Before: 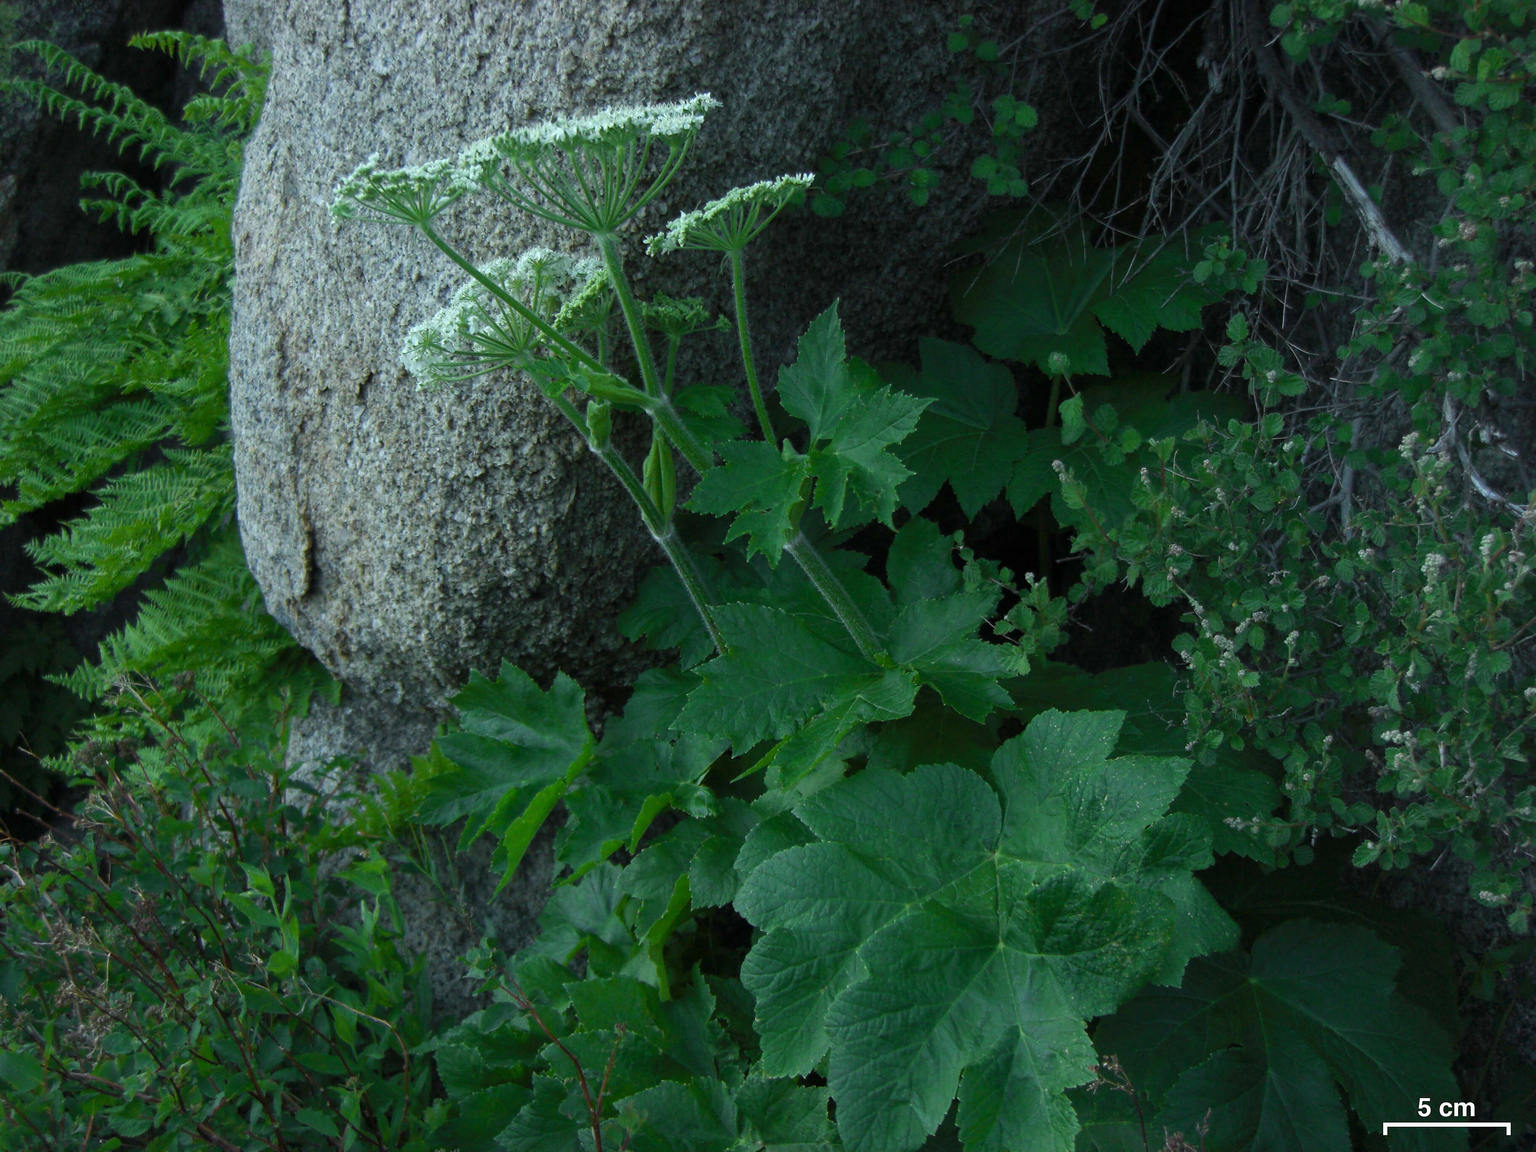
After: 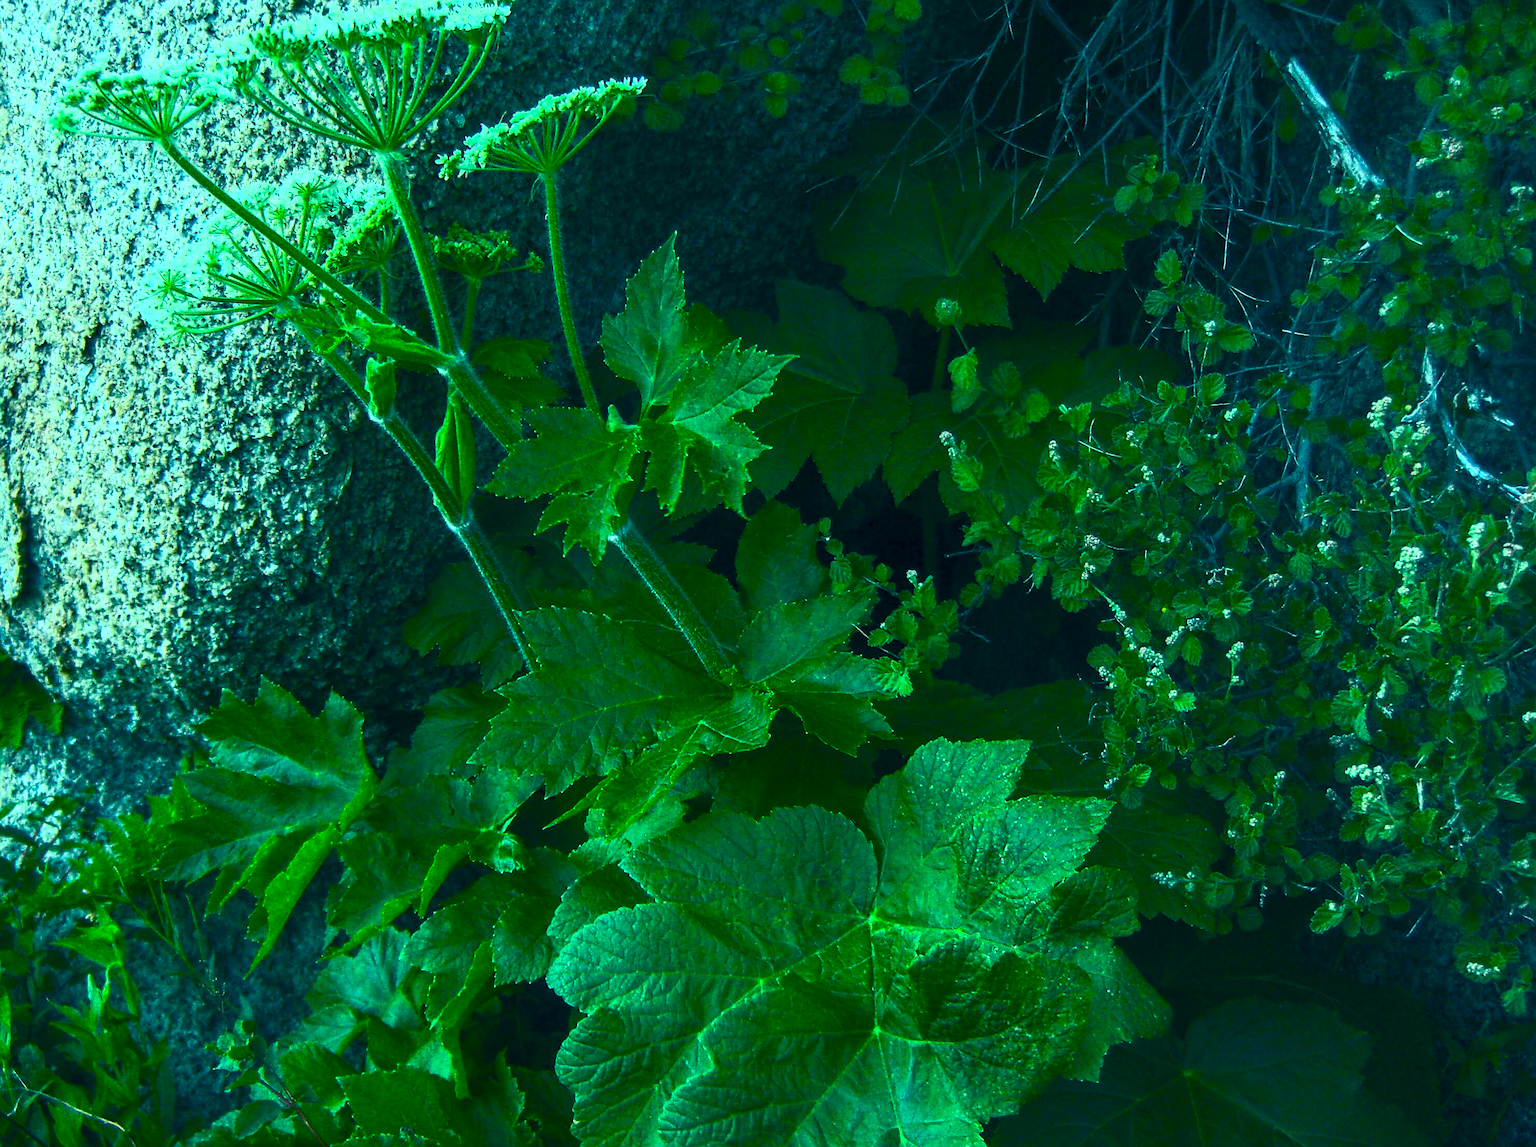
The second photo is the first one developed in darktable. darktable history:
contrast brightness saturation: contrast 0.838, brightness 0.582, saturation 0.607
crop: left 18.915%, top 9.618%, right 0.001%, bottom 9.576%
color balance rgb: power › hue 72.87°, linear chroma grading › global chroma 24.492%, perceptual saturation grading › global saturation 0.789%, global vibrance 20%
sharpen: on, module defaults
color correction: highlights a* -19.66, highlights b* 9.8, shadows a* -20.1, shadows b* -11.54
local contrast: detail 130%
